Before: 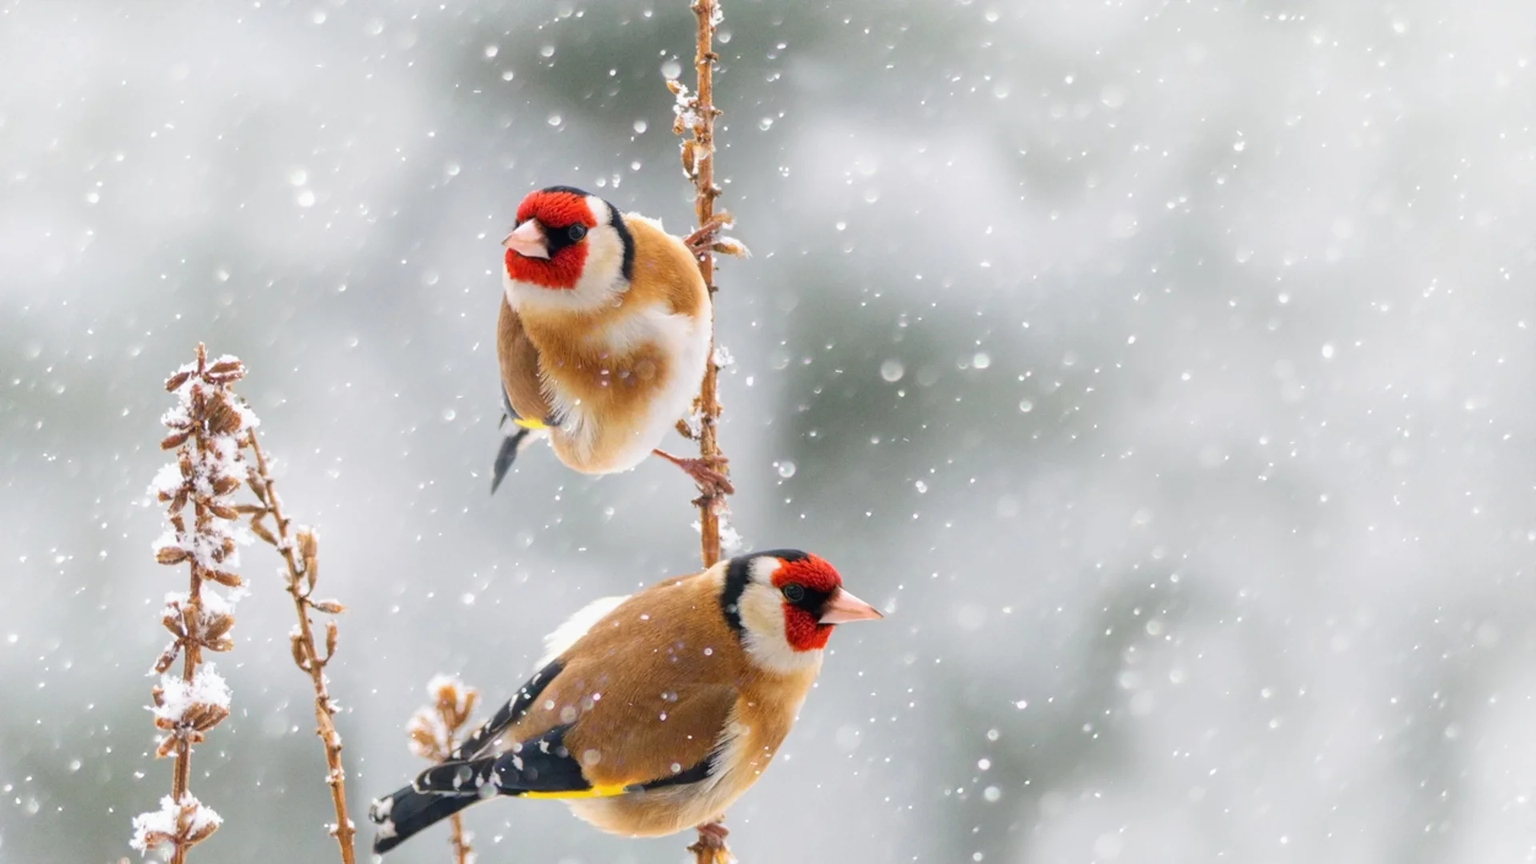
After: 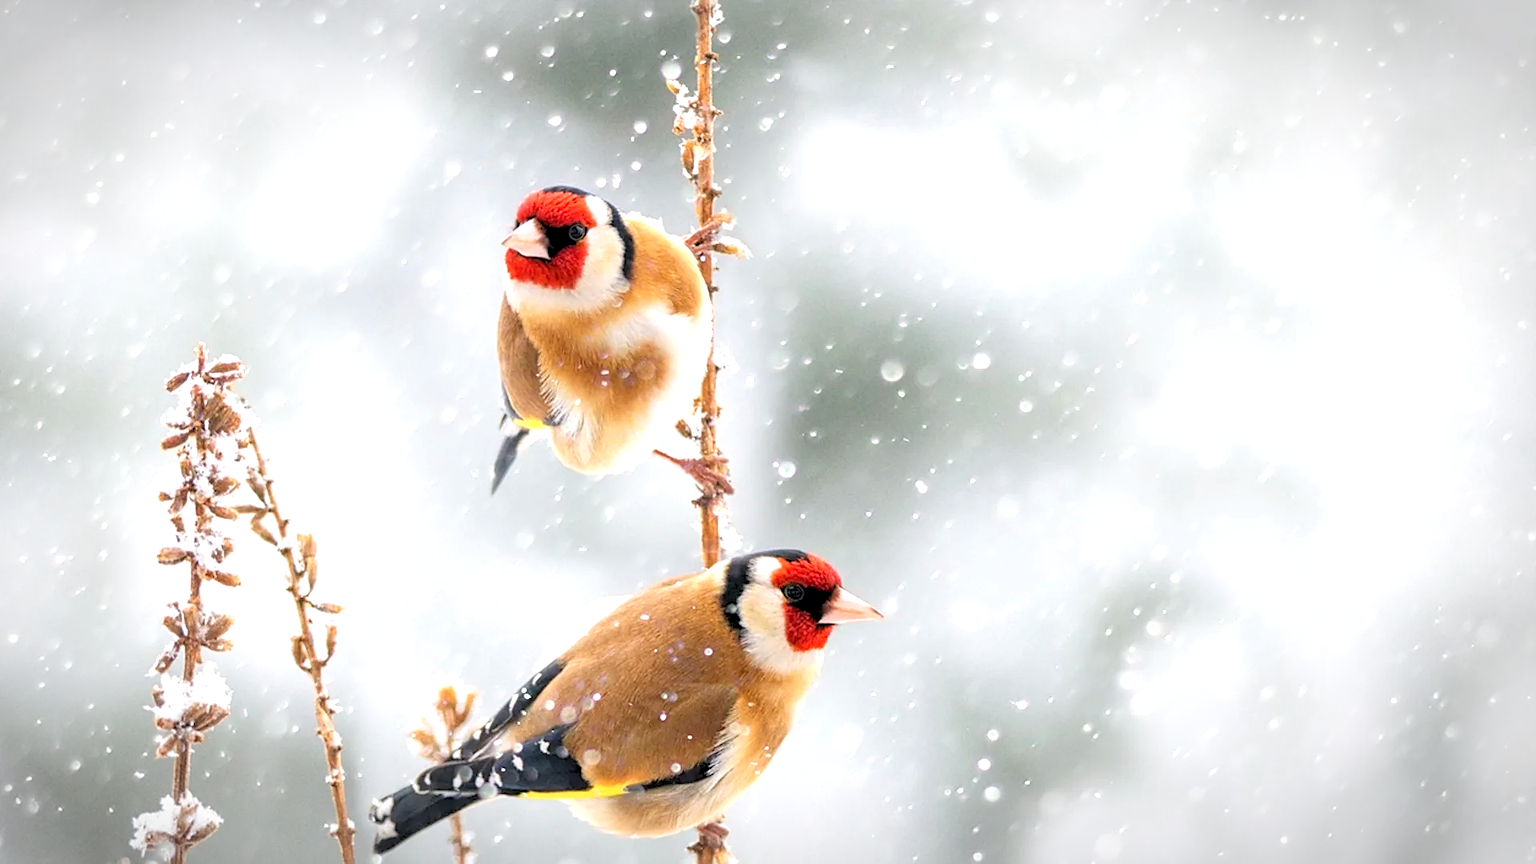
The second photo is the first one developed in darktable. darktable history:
vignetting: automatic ratio true
rgb levels: levels [[0.013, 0.434, 0.89], [0, 0.5, 1], [0, 0.5, 1]]
sharpen: amount 0.478
exposure: black level correction 0.001, exposure 0.5 EV, compensate exposure bias true, compensate highlight preservation false
